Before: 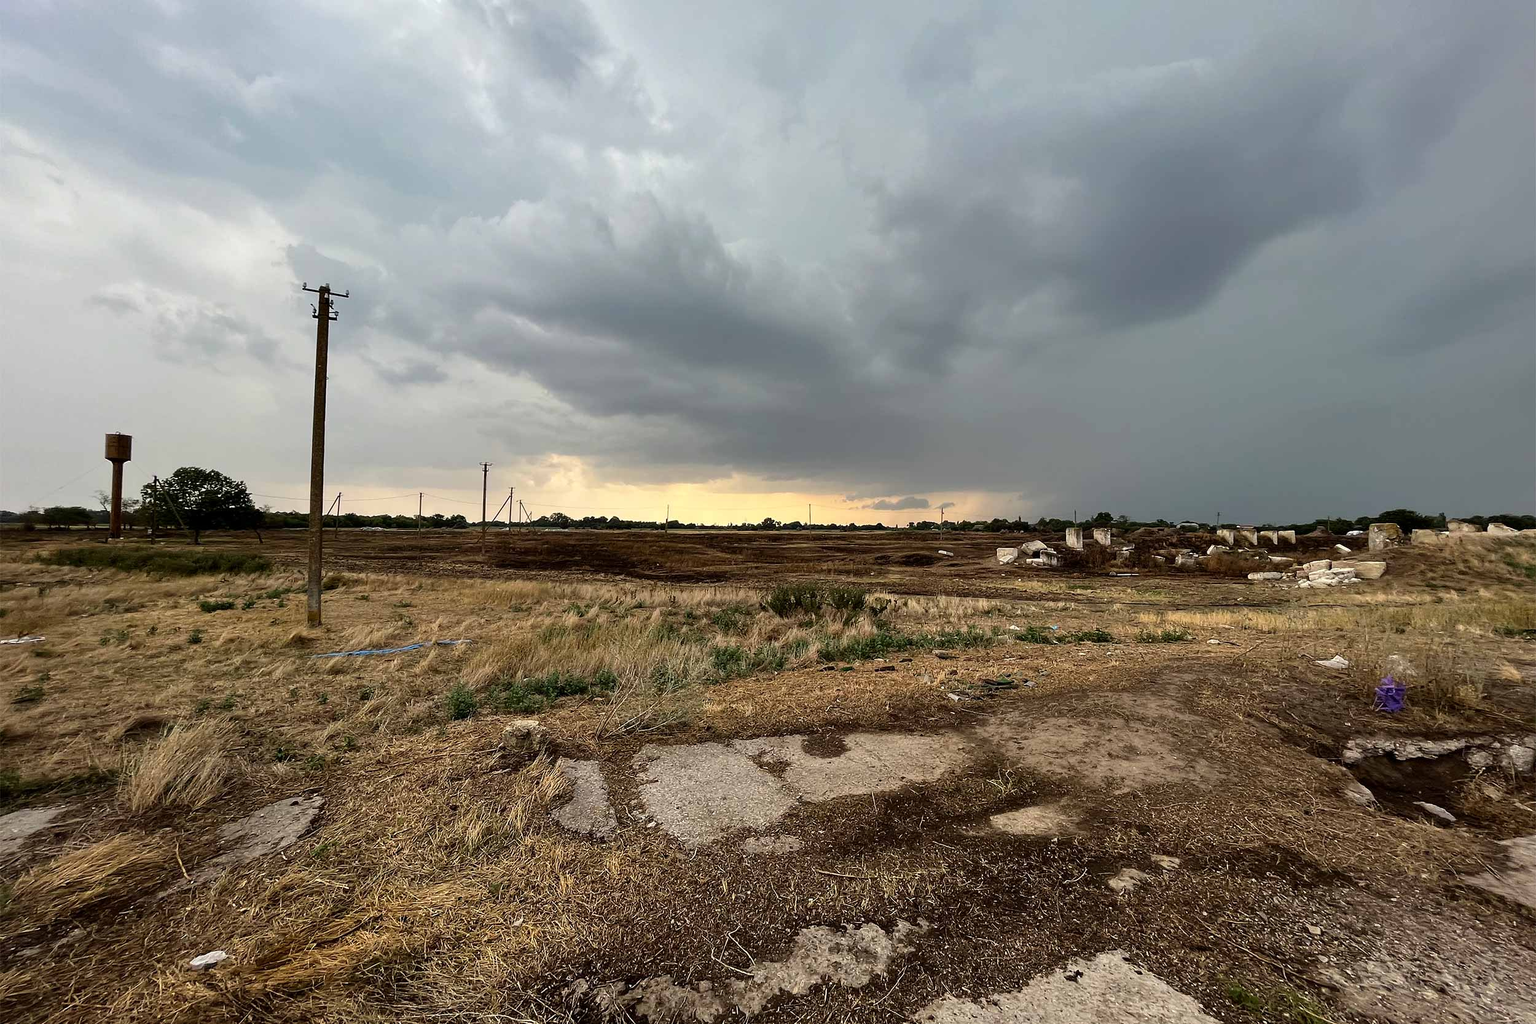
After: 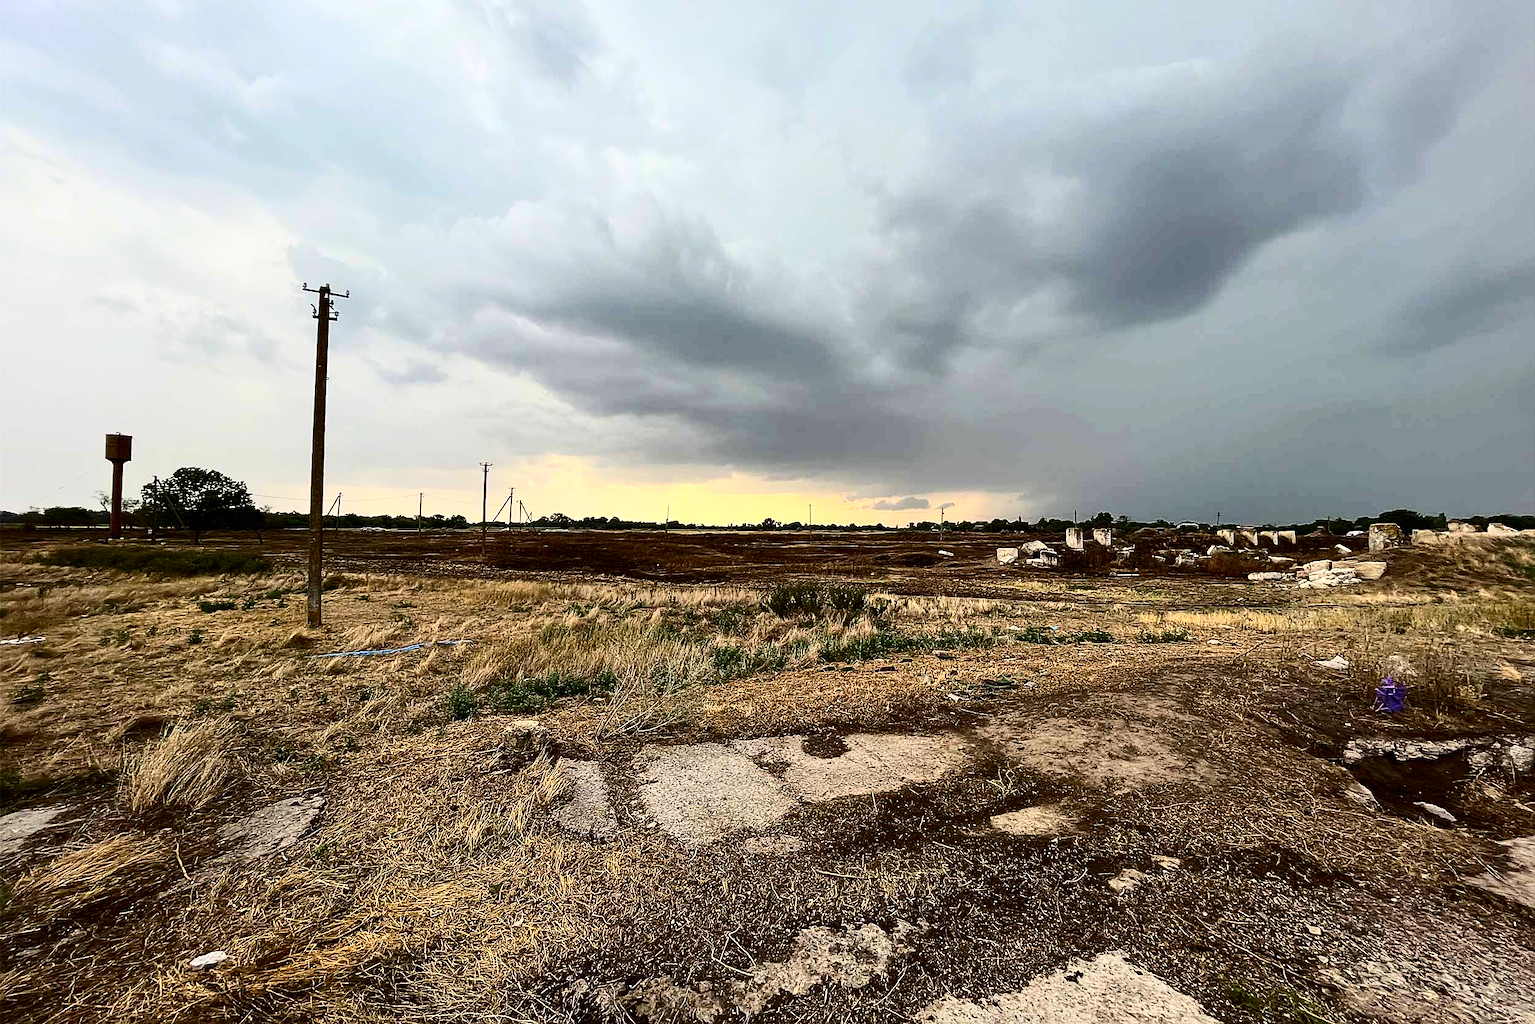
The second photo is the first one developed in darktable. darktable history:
contrast brightness saturation: contrast 0.4, brightness 0.1, saturation 0.21
sharpen: on, module defaults
vignetting: fall-off start 116.67%, fall-off radius 59.26%, brightness -0.31, saturation -0.056
exposure: black level correction 0, compensate exposure bias true, compensate highlight preservation false
